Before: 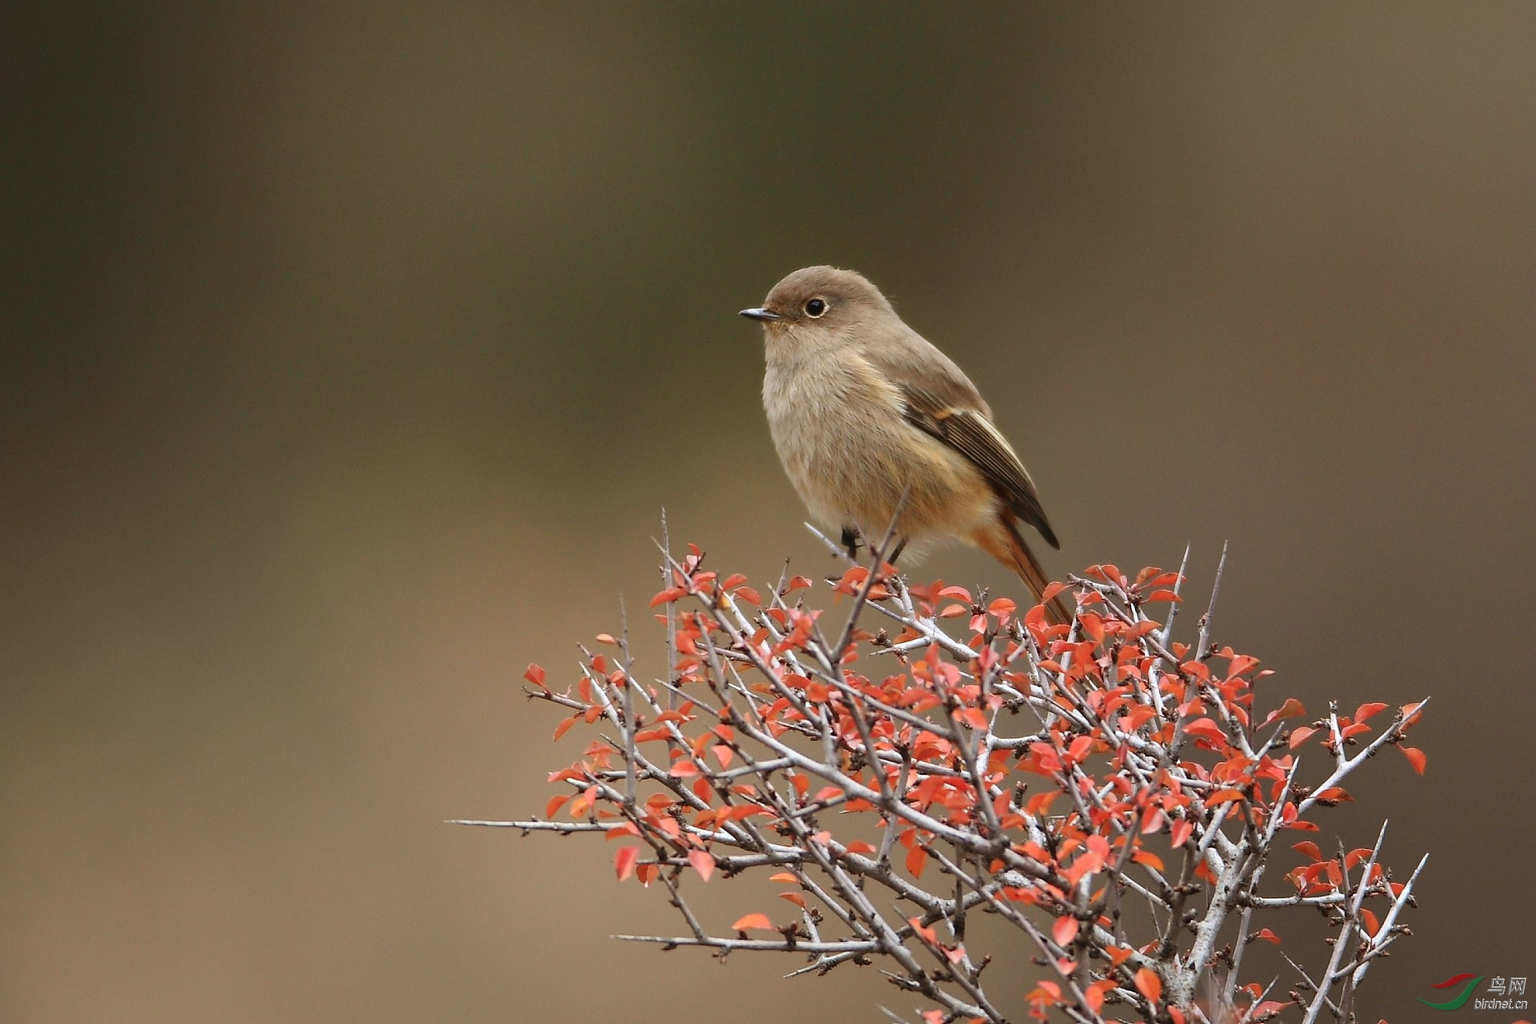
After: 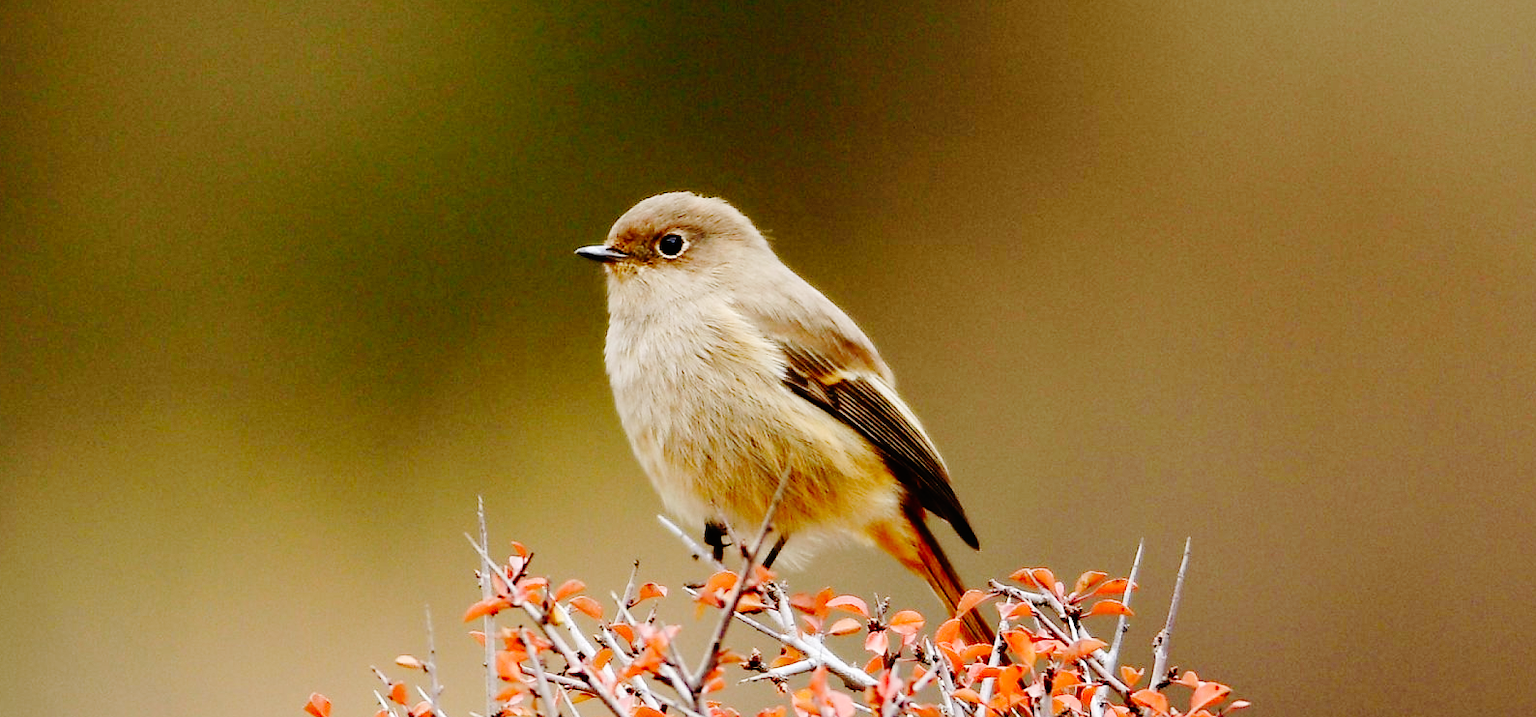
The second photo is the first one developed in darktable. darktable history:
base curve: curves: ch0 [(0, 0) (0.036, 0.01) (0.123, 0.254) (0.258, 0.504) (0.507, 0.748) (1, 1)], preserve colors none
crop: left 18.38%, top 11.092%, right 2.134%, bottom 33.217%
